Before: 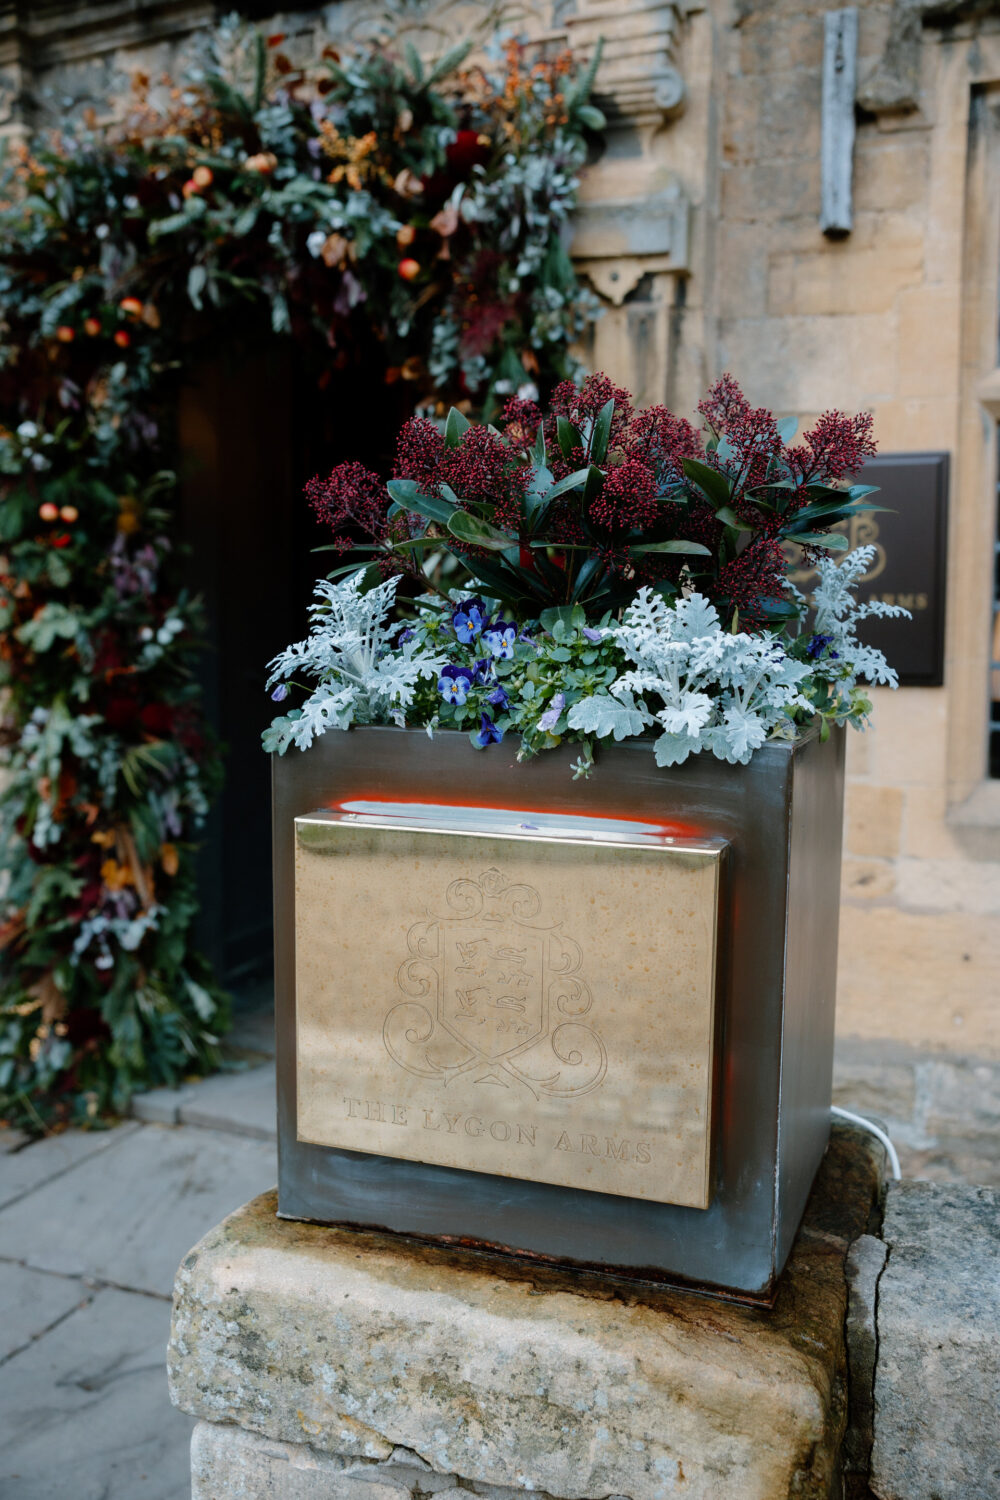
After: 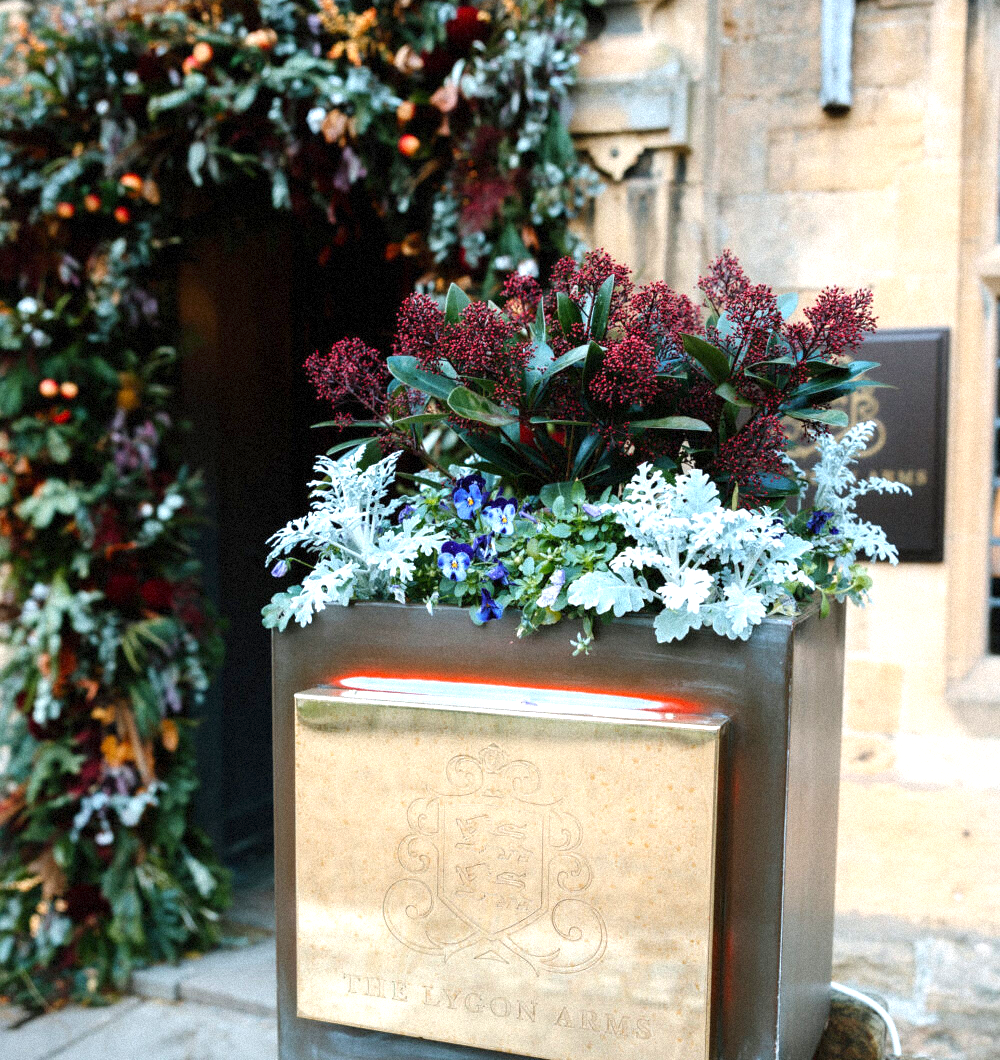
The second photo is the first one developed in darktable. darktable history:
exposure: black level correction 0, exposure 1.1 EV, compensate exposure bias true, compensate highlight preservation false
grain: mid-tones bias 0%
crop and rotate: top 8.293%, bottom 20.996%
